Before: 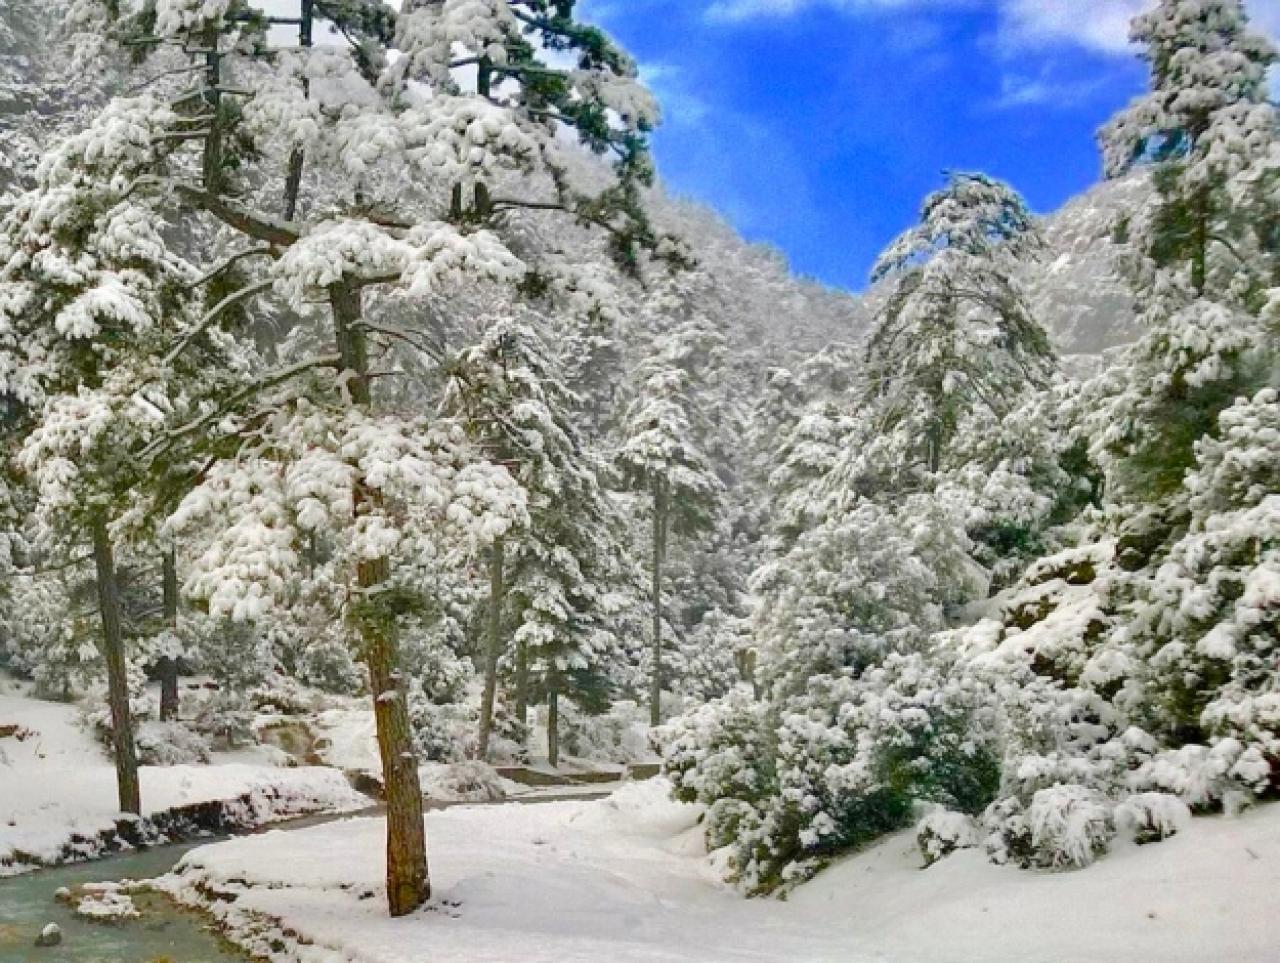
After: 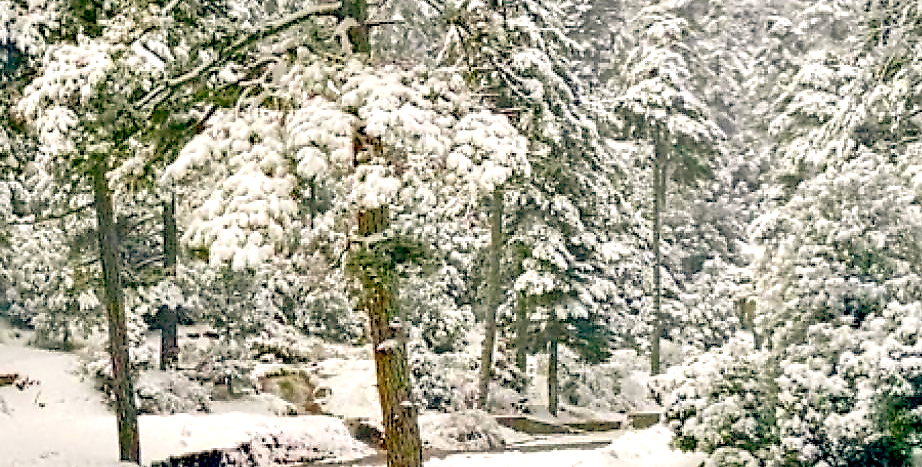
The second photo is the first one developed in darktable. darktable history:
contrast equalizer: y [[0.5, 0.5, 0.5, 0.515, 0.749, 0.84], [0.5 ×6], [0.5 ×6], [0, 0, 0, 0.001, 0.067, 0.262], [0 ×6]]
crop: top 36.498%, right 27.964%, bottom 14.995%
color balance: lift [0.975, 0.993, 1, 1.015], gamma [1.1, 1, 1, 0.945], gain [1, 1.04, 1, 0.95]
exposure: black level correction -0.002, exposure 0.54 EV, compensate highlight preservation false
